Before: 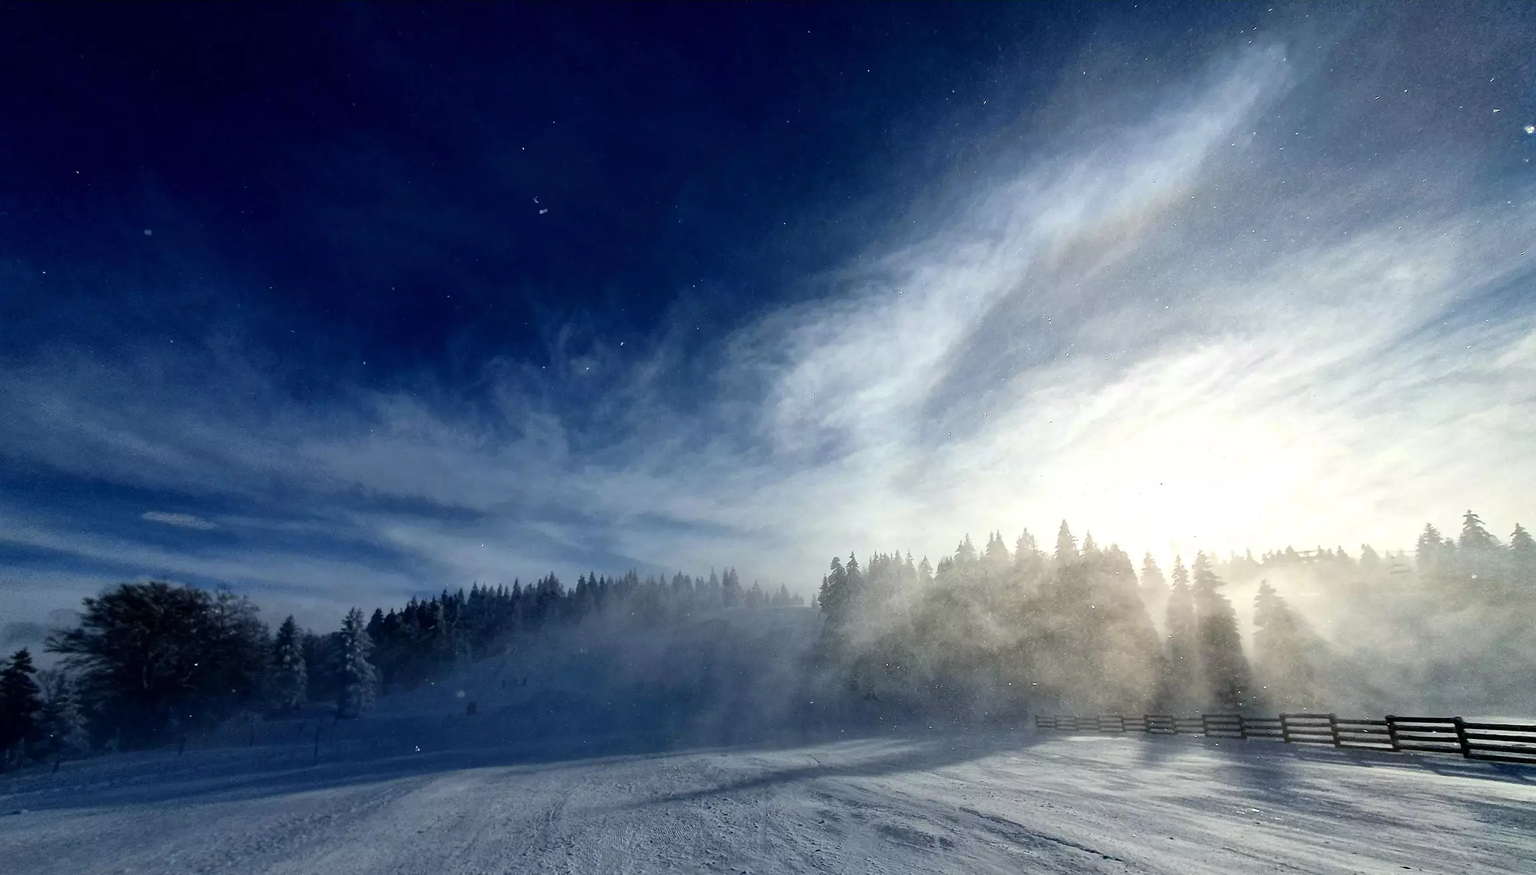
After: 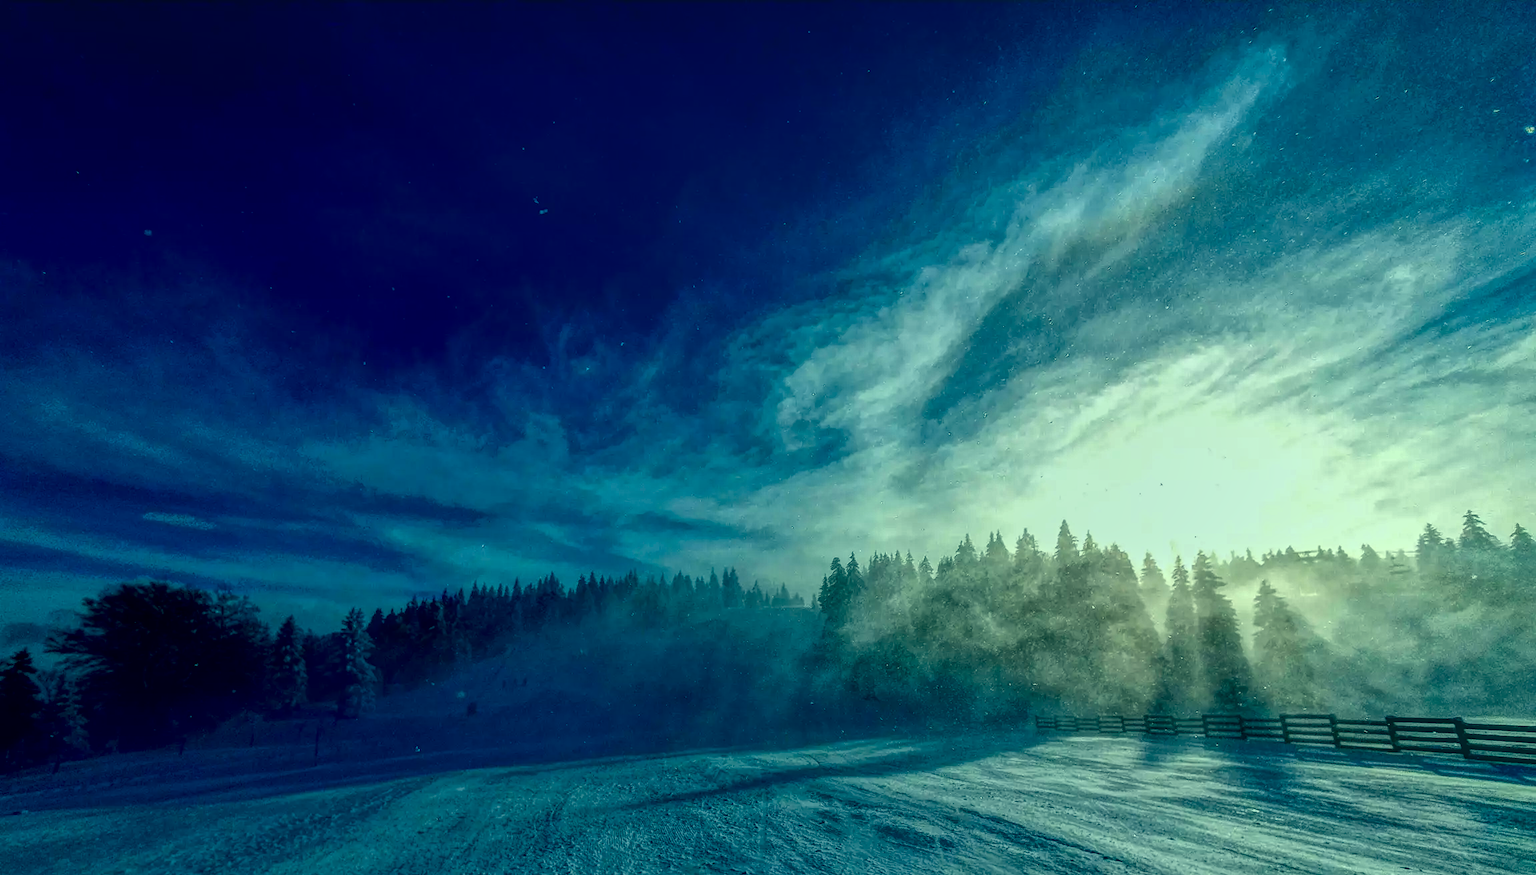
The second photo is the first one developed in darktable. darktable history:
color correction: highlights a* -19.35, highlights b* 9.8, shadows a* -20.64, shadows b* -11.2
contrast brightness saturation: brightness -0.253, saturation 0.203
local contrast: highlights 20%, shadows 28%, detail 201%, midtone range 0.2
